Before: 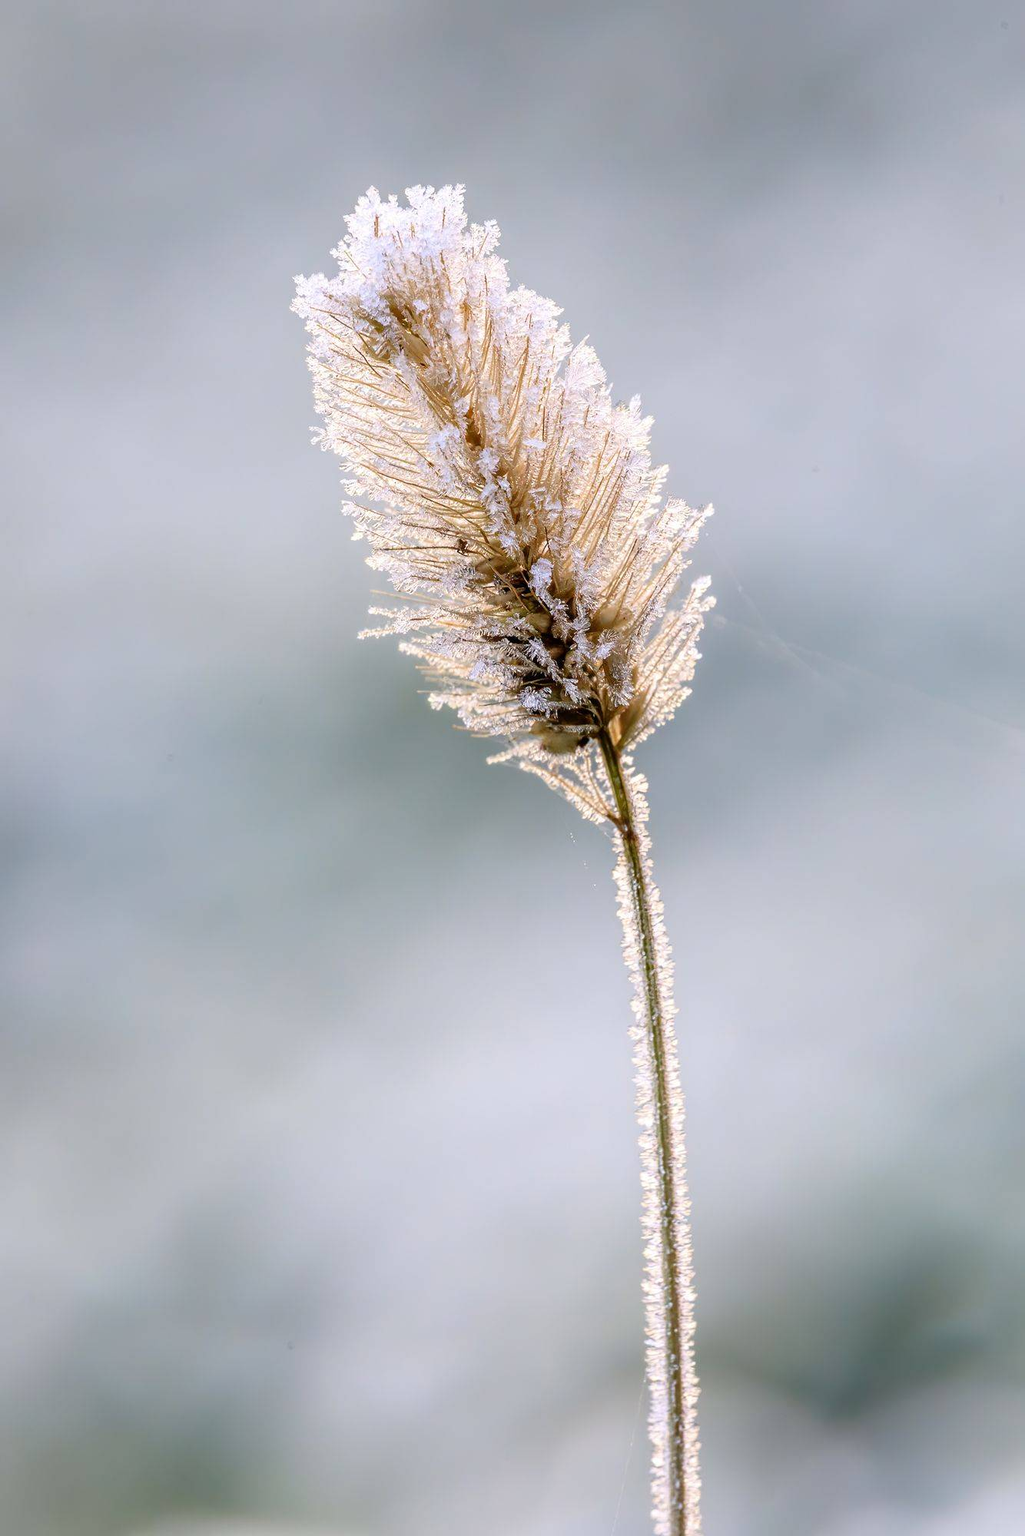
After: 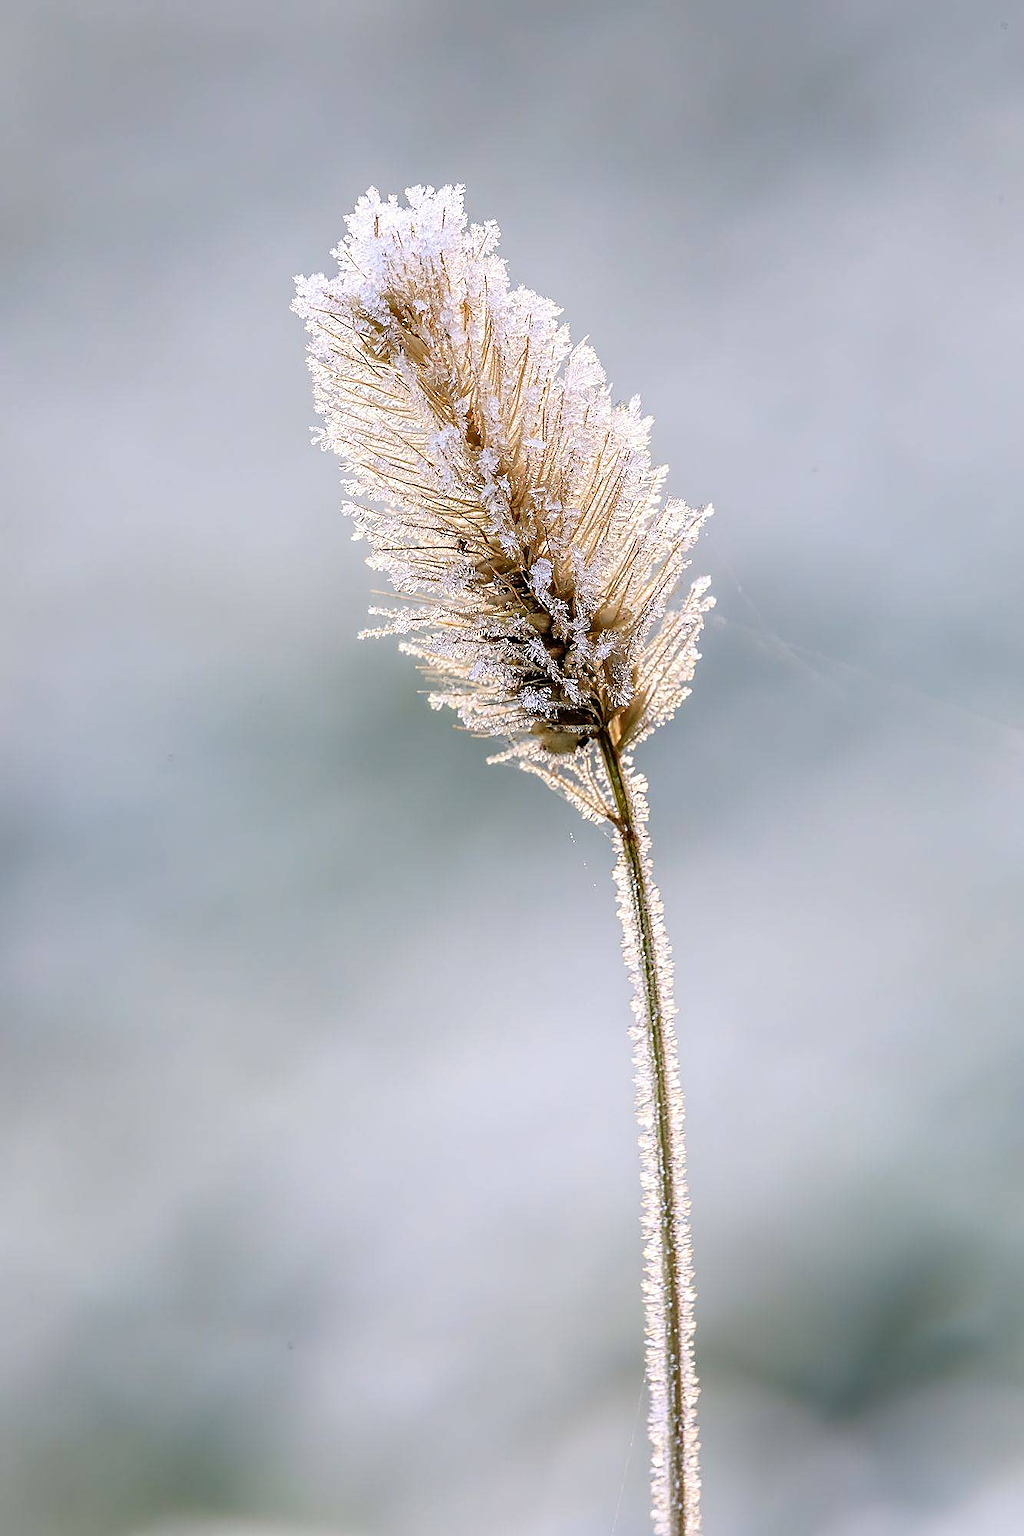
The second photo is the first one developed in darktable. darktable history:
sharpen: radius 1.428, amount 1.258, threshold 0.623
